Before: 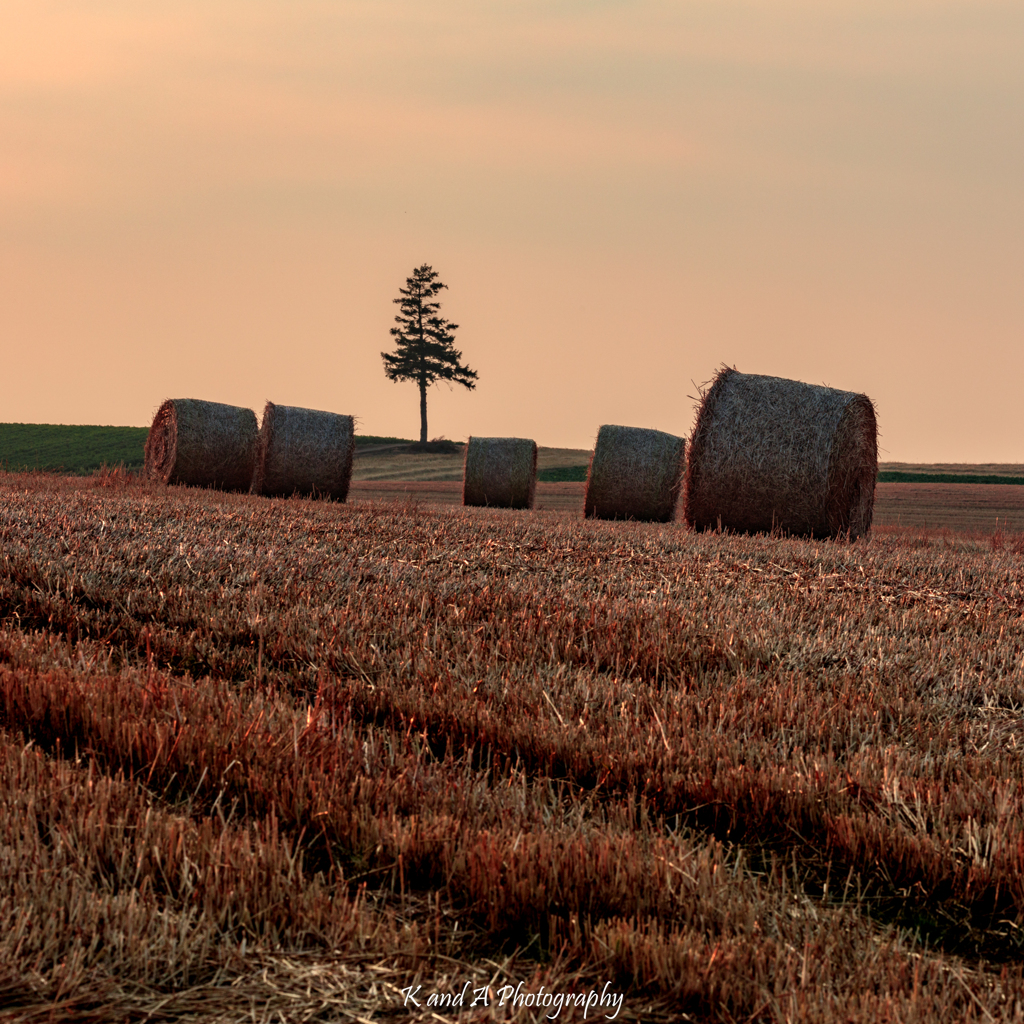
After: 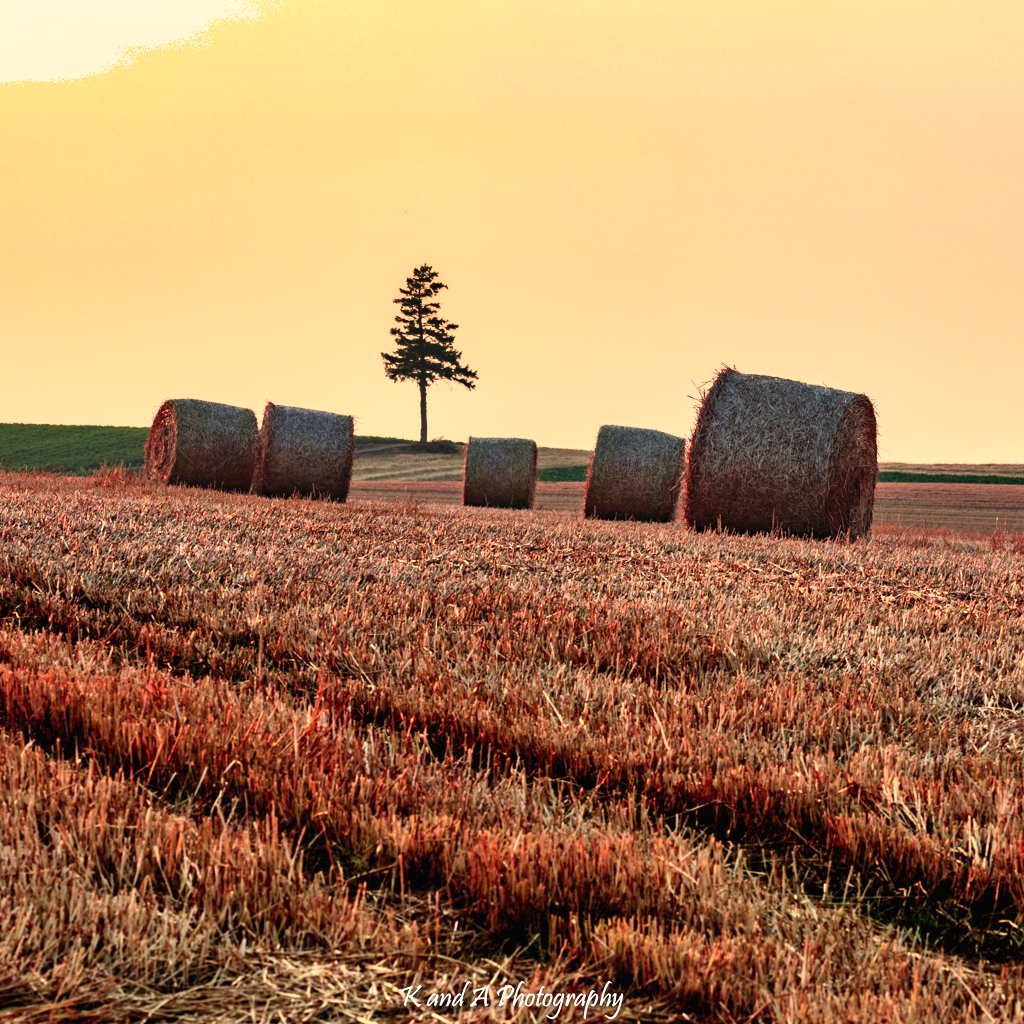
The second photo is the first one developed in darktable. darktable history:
exposure: black level correction 0, exposure 0.7 EV, compensate exposure bias true, compensate highlight preservation false
shadows and highlights: soften with gaussian
contrast brightness saturation: contrast 0.2, brightness 0.16, saturation 0.22
